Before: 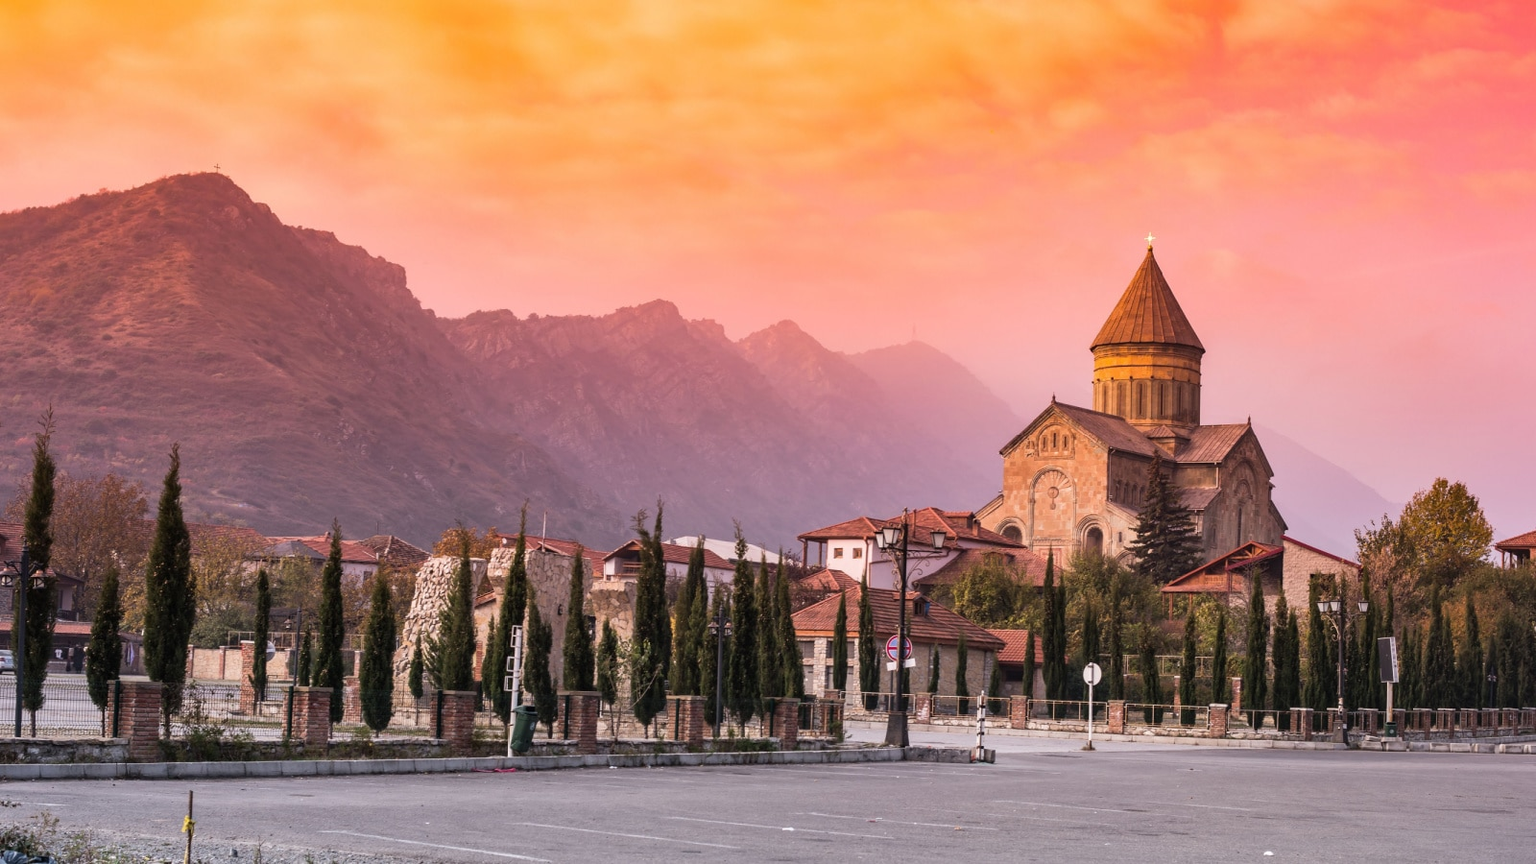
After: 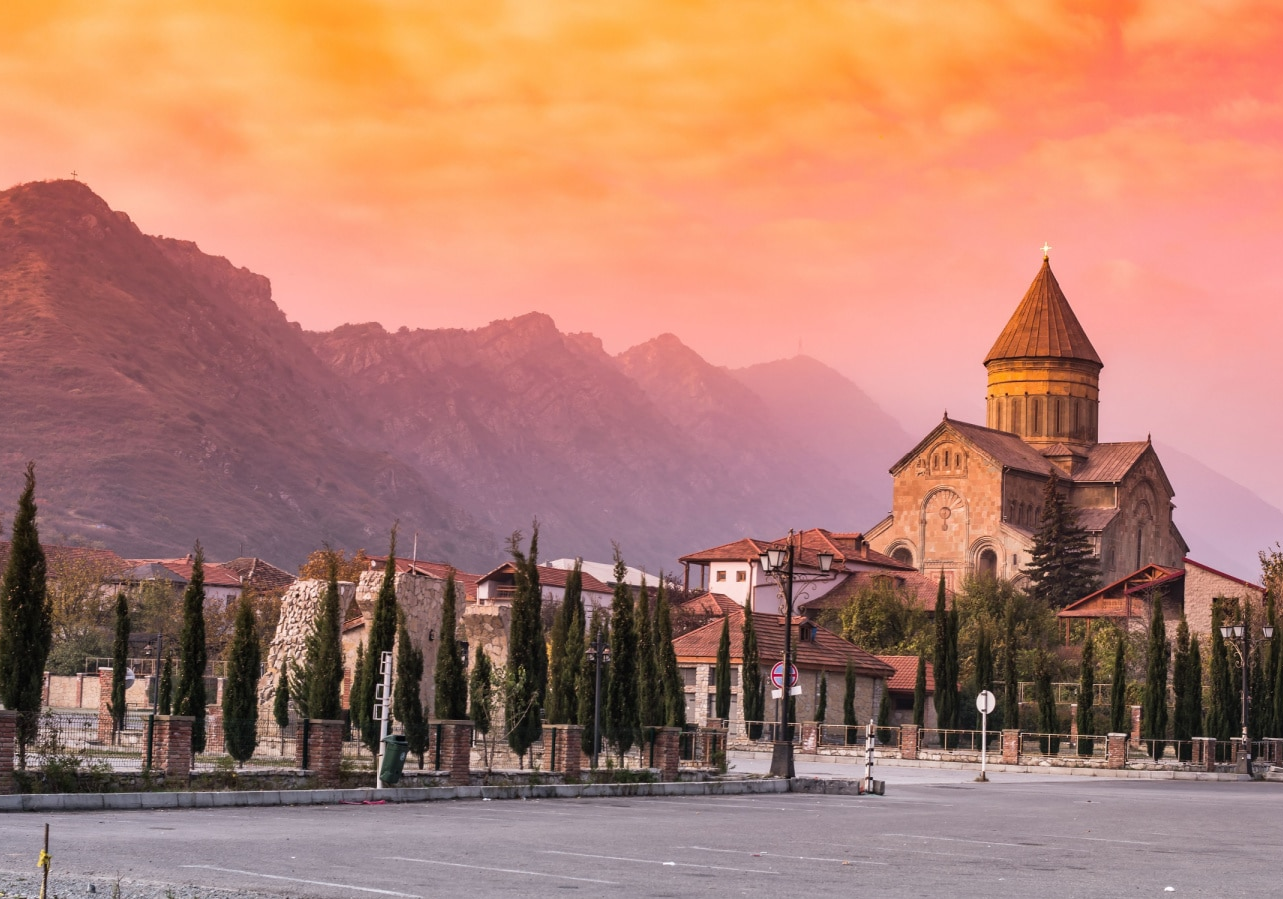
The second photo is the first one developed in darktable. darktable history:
crop and rotate: left 9.511%, right 10.294%
